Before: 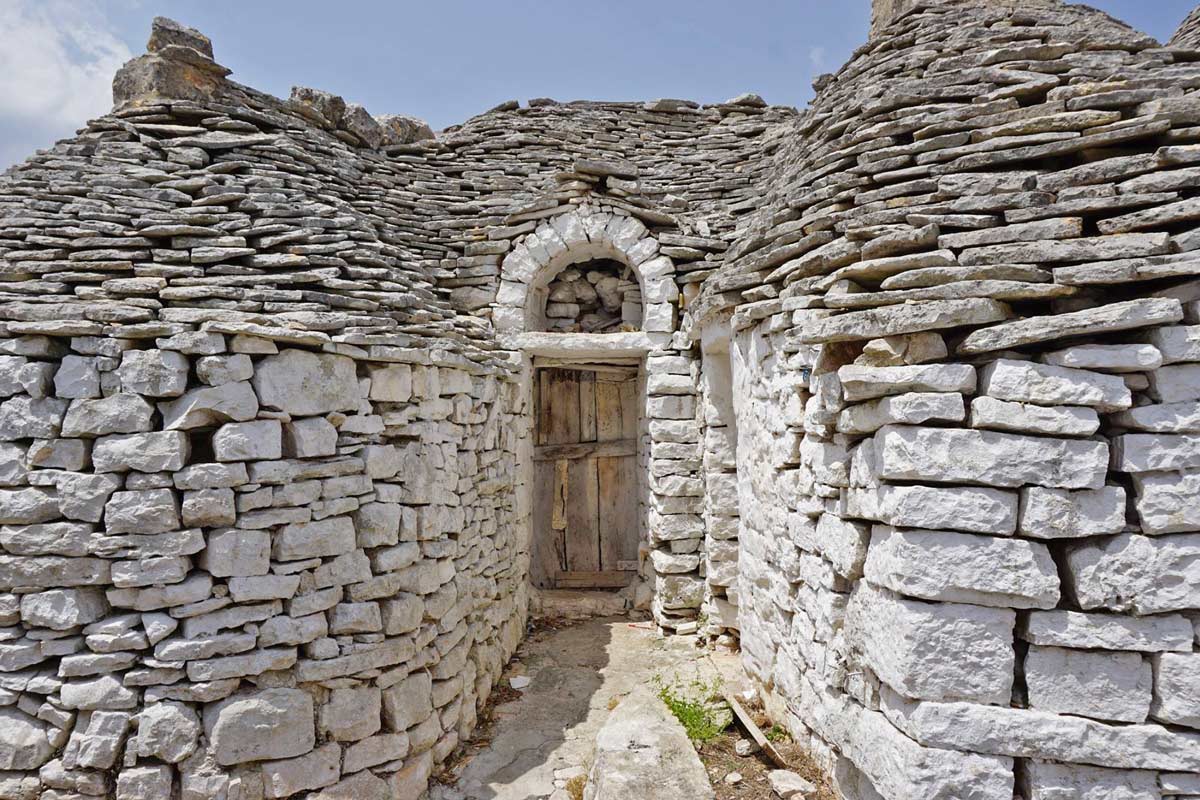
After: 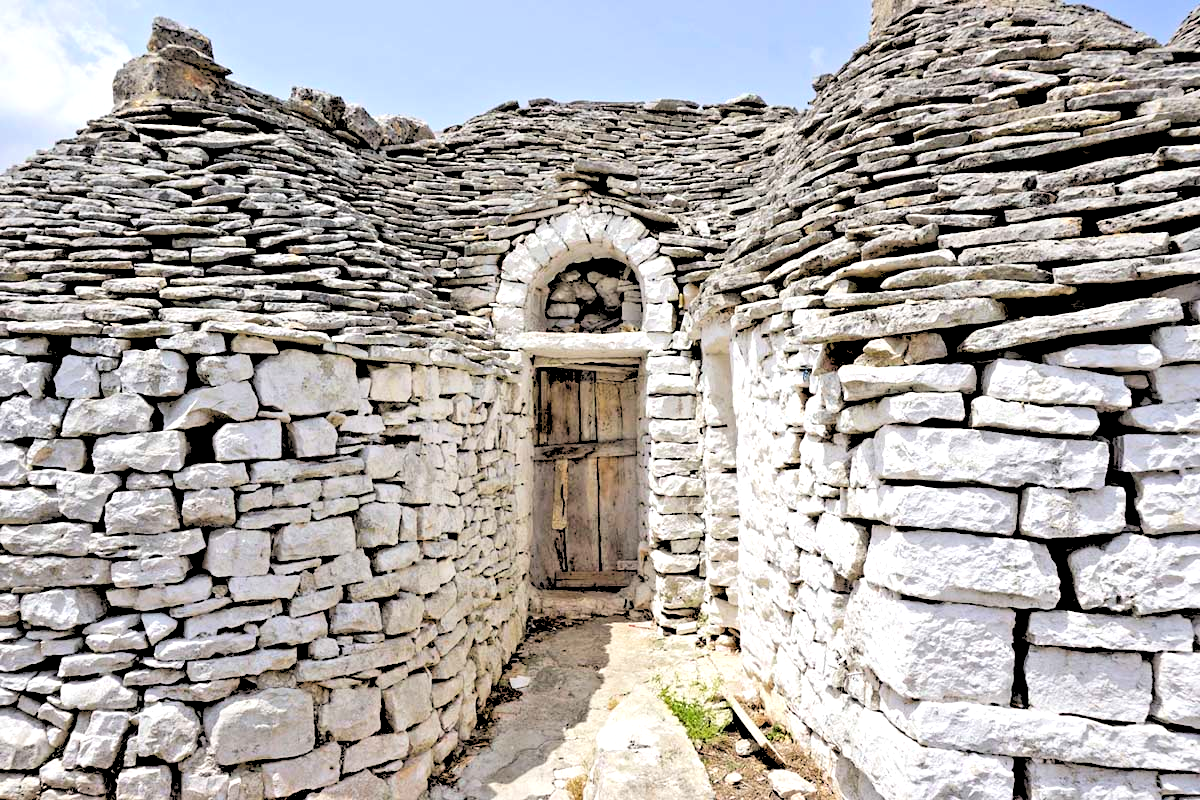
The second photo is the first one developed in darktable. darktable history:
tone equalizer: -8 EV -0.75 EV, -7 EV -0.7 EV, -6 EV -0.6 EV, -5 EV -0.4 EV, -3 EV 0.4 EV, -2 EV 0.6 EV, -1 EV 0.7 EV, +0 EV 0.75 EV, edges refinement/feathering 500, mask exposure compensation -1.57 EV, preserve details no
rgb levels: levels [[0.027, 0.429, 0.996], [0, 0.5, 1], [0, 0.5, 1]]
